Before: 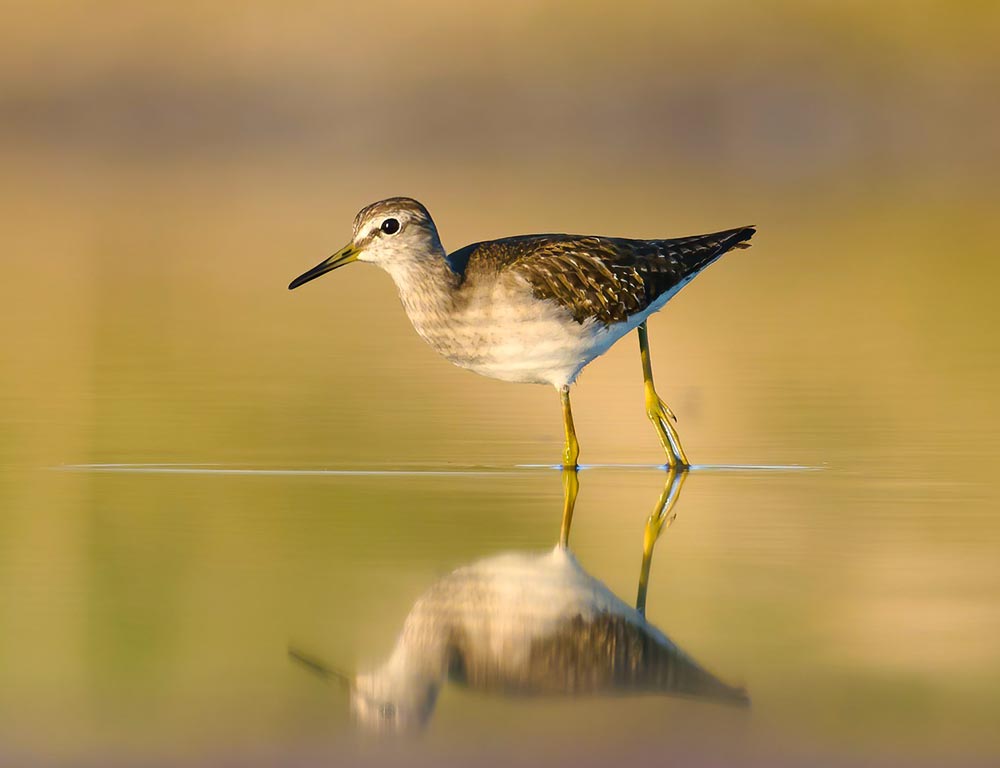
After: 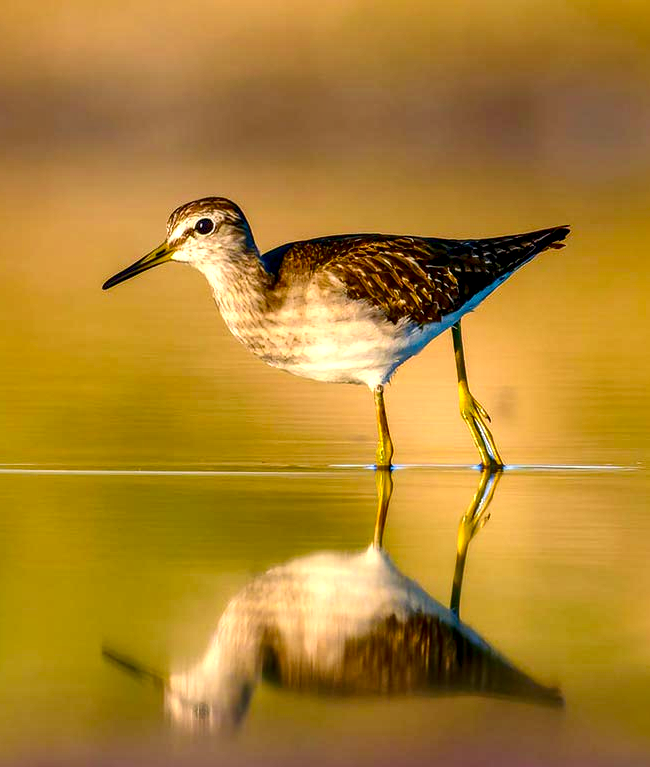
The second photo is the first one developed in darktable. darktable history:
shadows and highlights: highlights color adjustment 53.01%
local contrast: highlights 19%, detail 188%
color correction: highlights a* 1.52, highlights b* -1.67, saturation 2.46
color balance rgb: perceptual saturation grading › global saturation 0.92%, perceptual saturation grading › highlights -19.776%, perceptual saturation grading › shadows 19.317%, global vibrance 20%
crop and rotate: left 18.638%, right 16.341%
contrast brightness saturation: contrast 0.103, saturation -0.36
